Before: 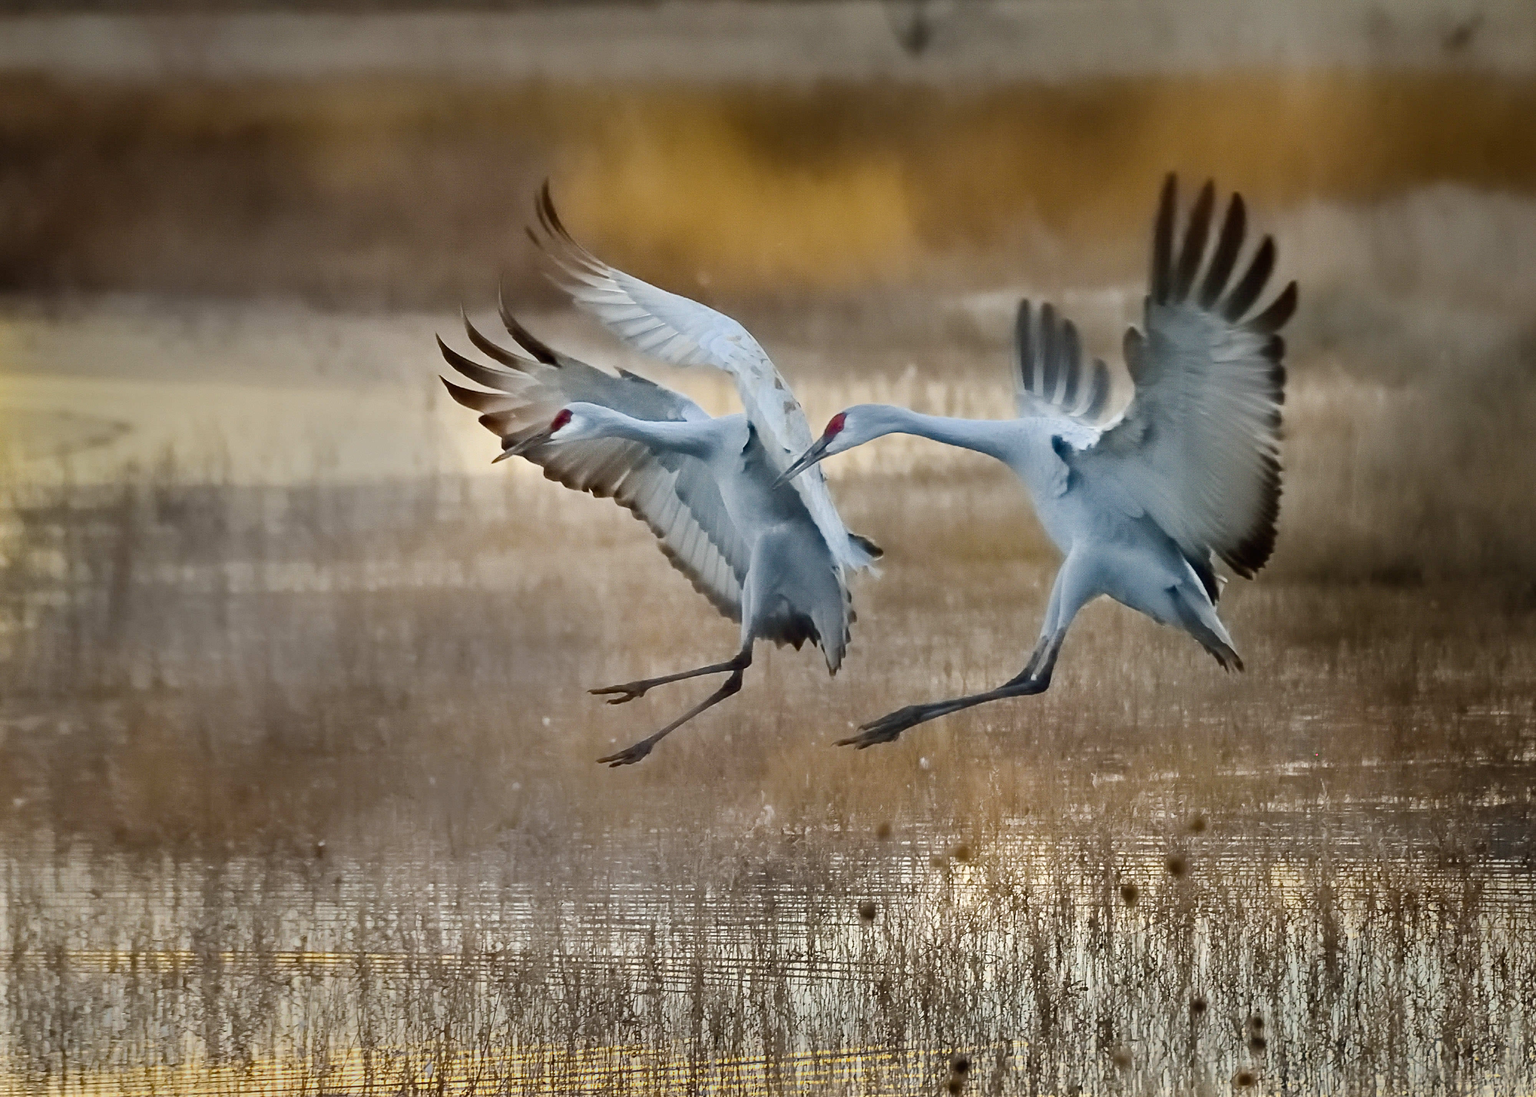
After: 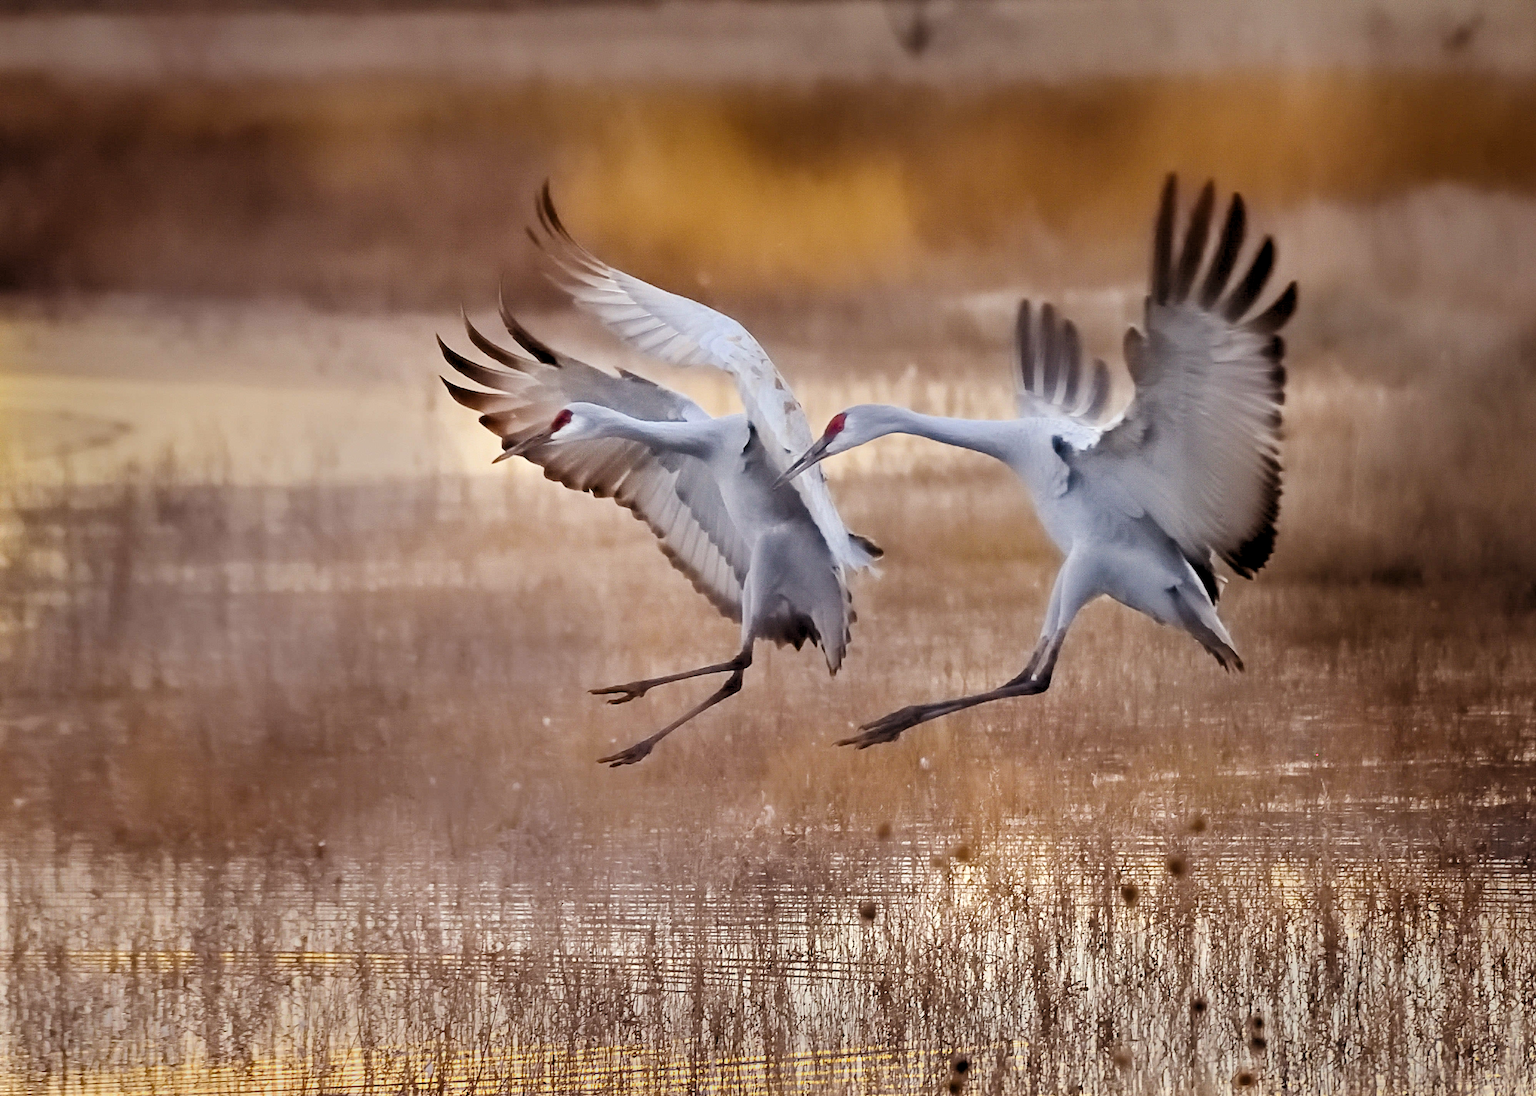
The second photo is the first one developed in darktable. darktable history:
levels: levels [0.073, 0.497, 0.972]
rgb levels: mode RGB, independent channels, levels [[0, 0.474, 1], [0, 0.5, 1], [0, 0.5, 1]]
